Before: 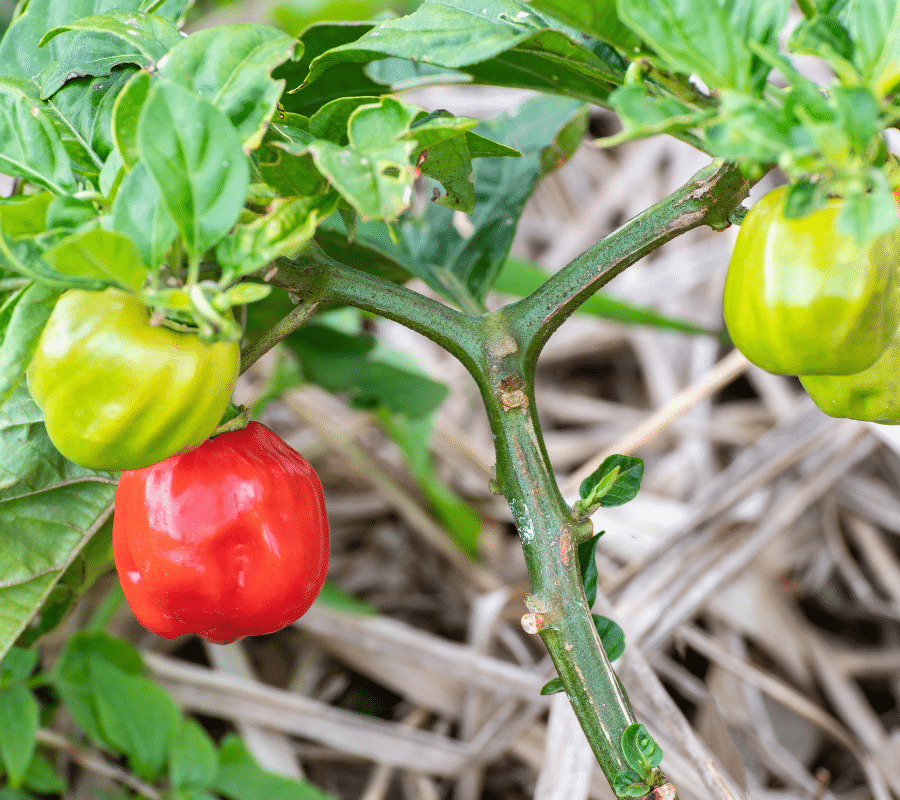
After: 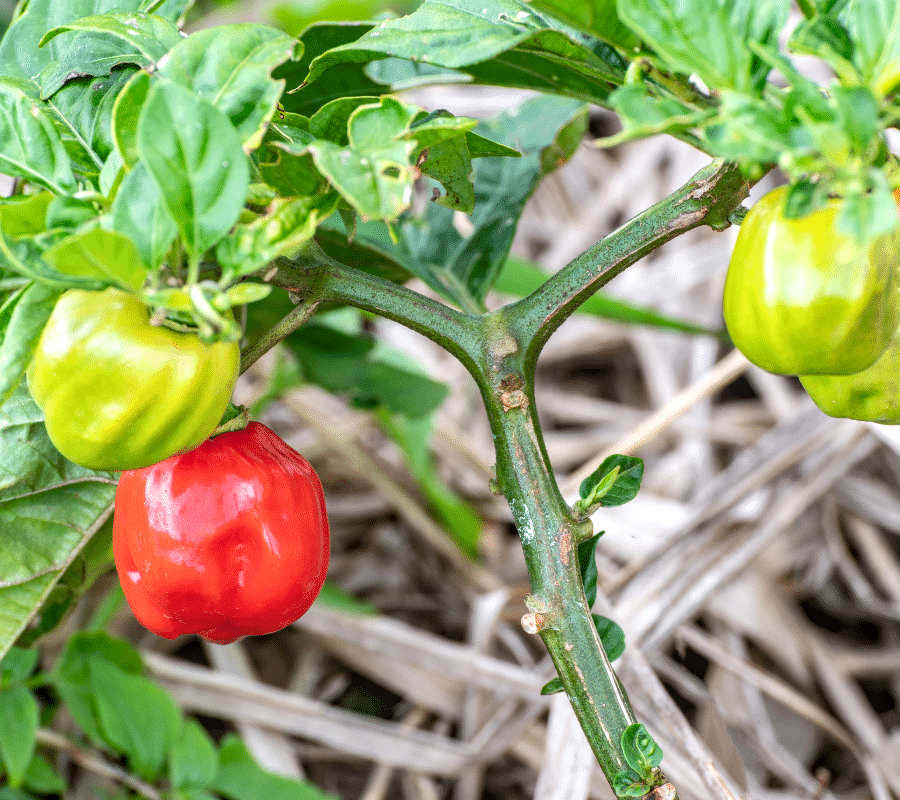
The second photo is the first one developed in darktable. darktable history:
local contrast: on, module defaults
exposure: exposure 0.128 EV
